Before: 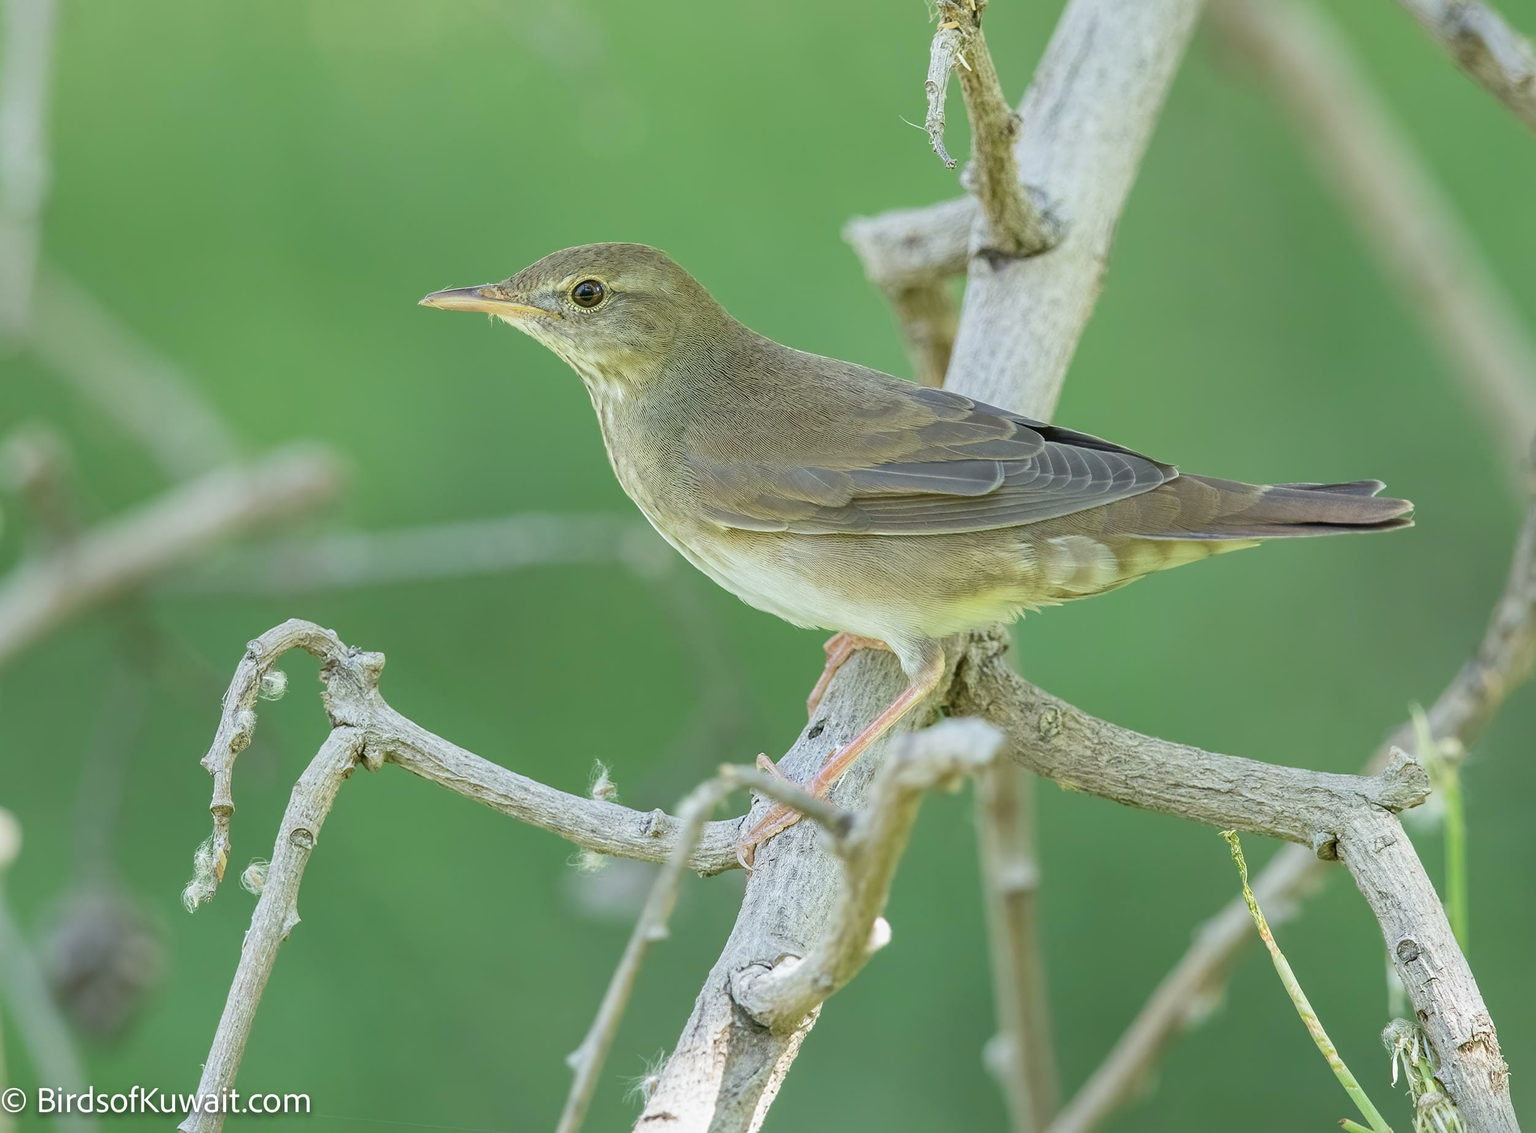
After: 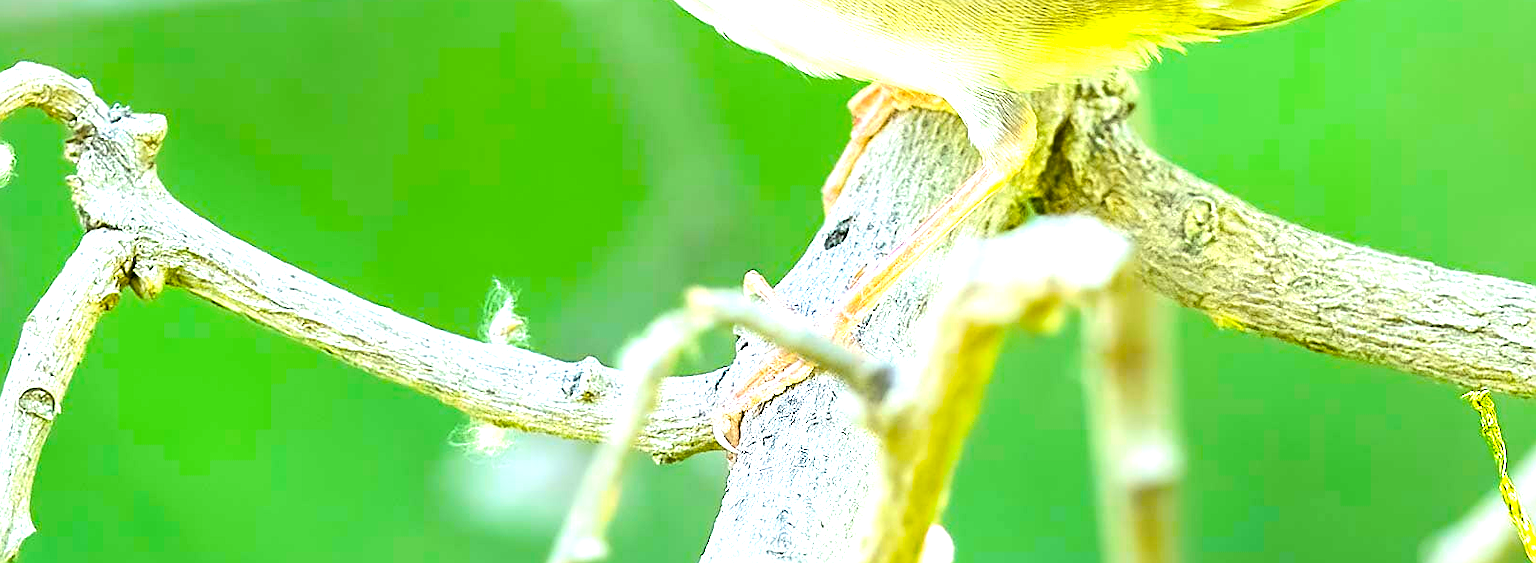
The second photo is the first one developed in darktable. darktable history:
color balance: output saturation 120%
contrast brightness saturation: saturation -0.05
crop: left 18.091%, top 51.13%, right 17.525%, bottom 16.85%
color balance rgb: linear chroma grading › shadows -10%, linear chroma grading › global chroma 20%, perceptual saturation grading › global saturation 15%, perceptual brilliance grading › global brilliance 30%, perceptual brilliance grading › highlights 12%, perceptual brilliance grading › mid-tones 24%, global vibrance 20%
sharpen: on, module defaults
